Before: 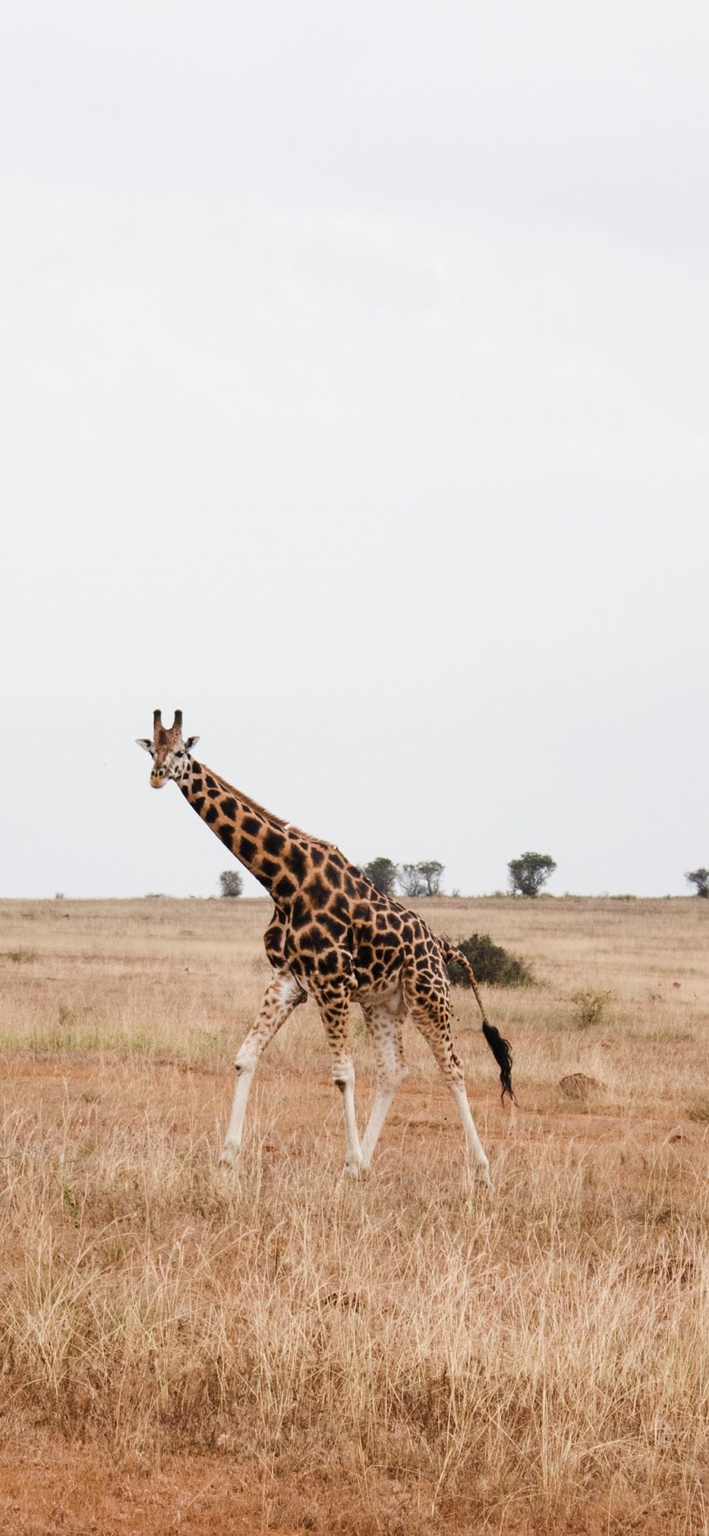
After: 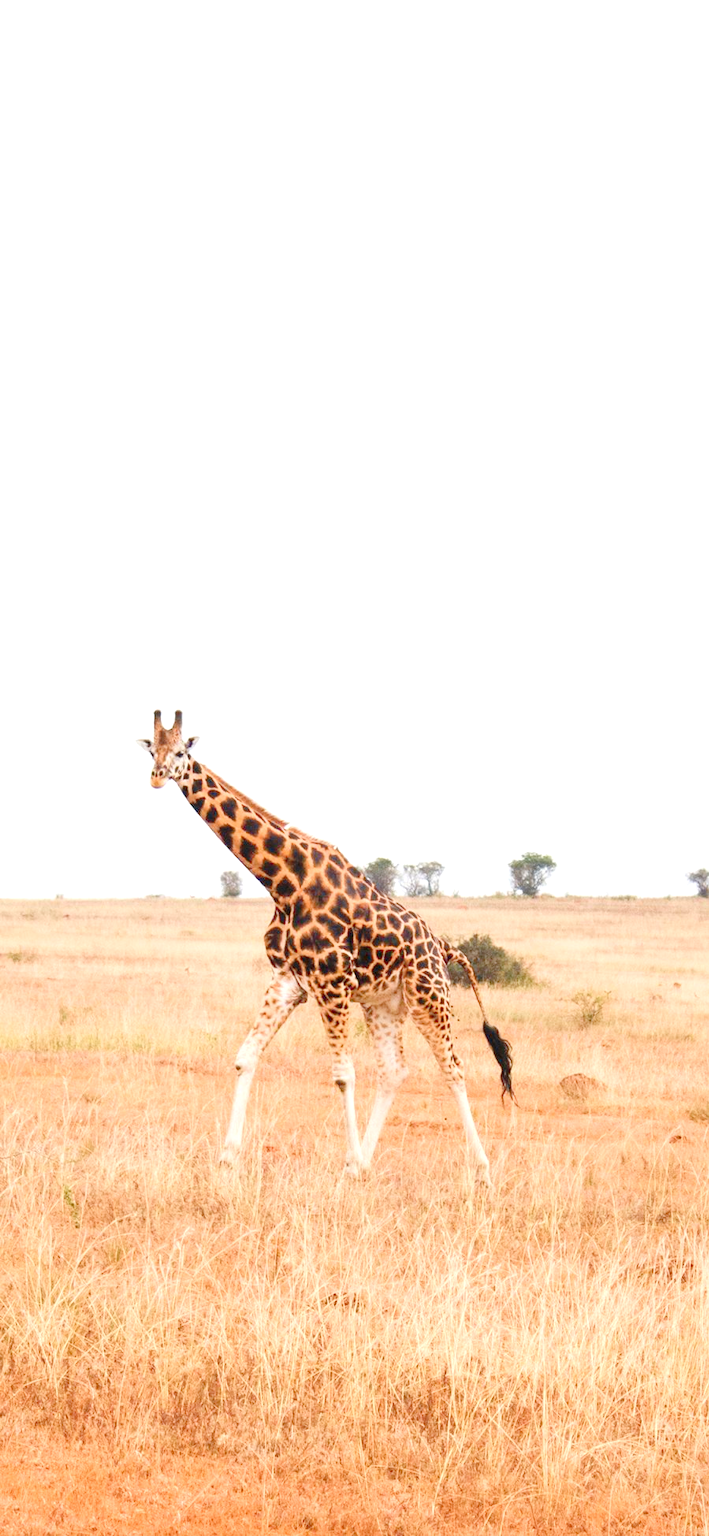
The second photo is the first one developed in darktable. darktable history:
levels: gray 59.36%, levels [0.008, 0.318, 0.836]
